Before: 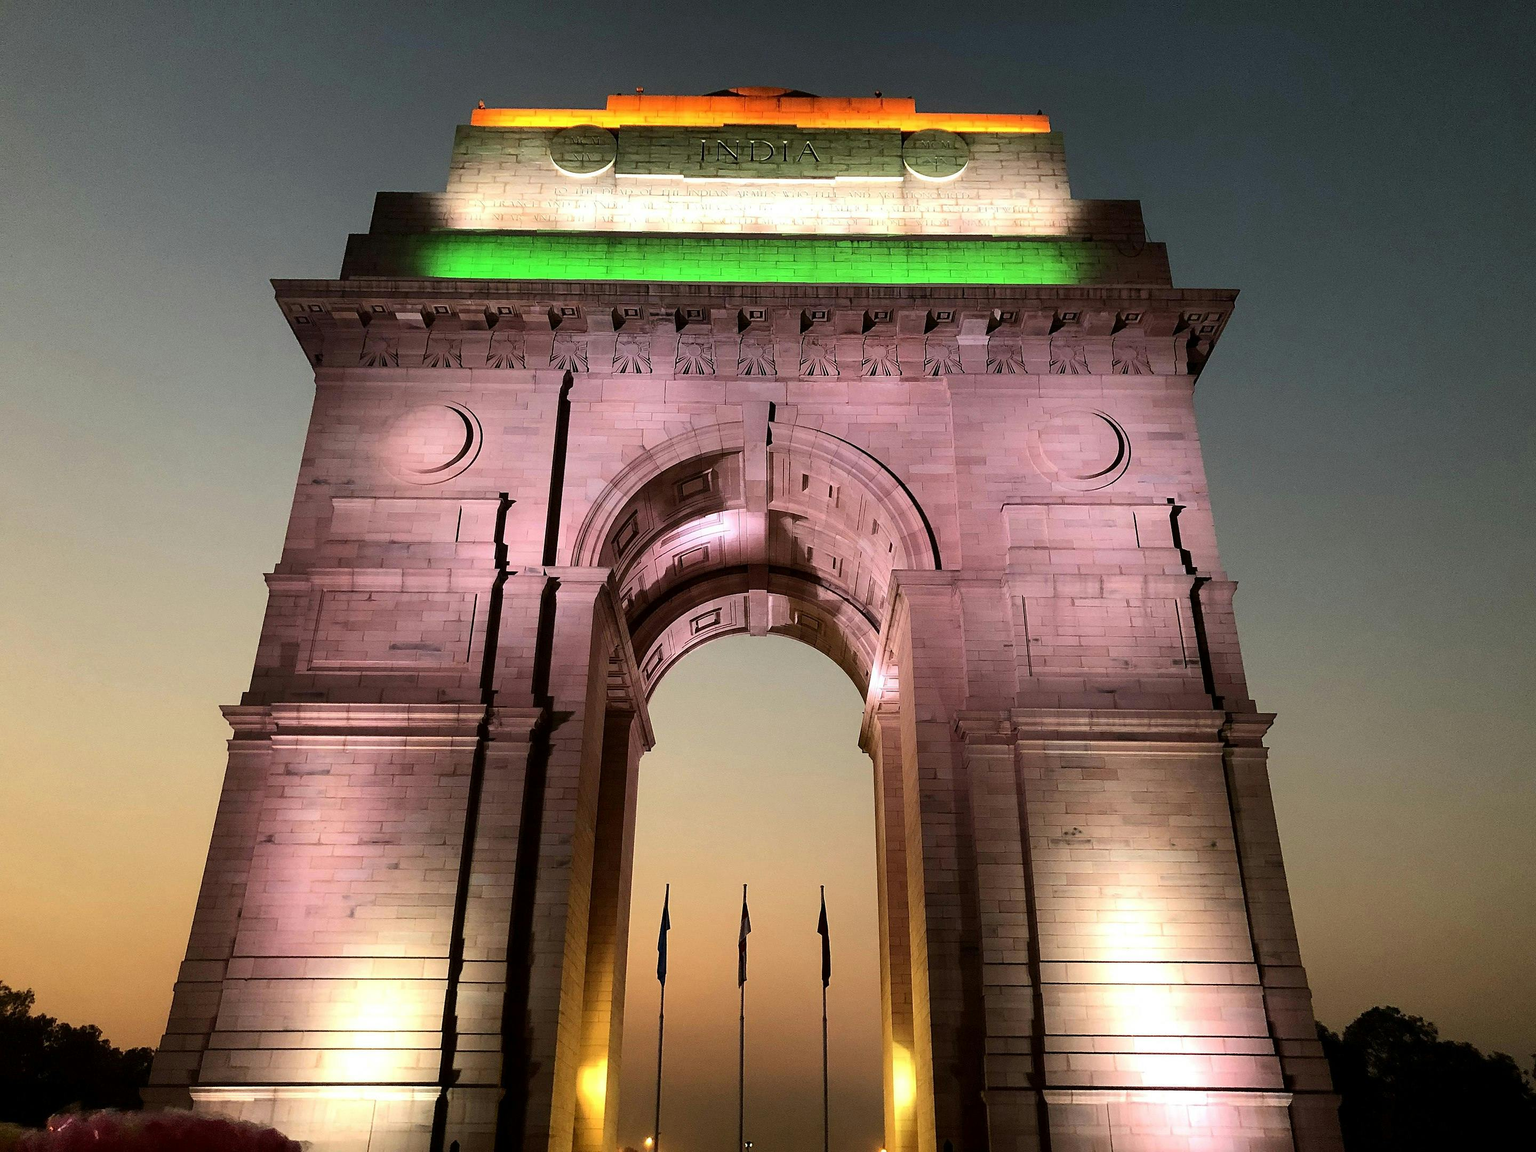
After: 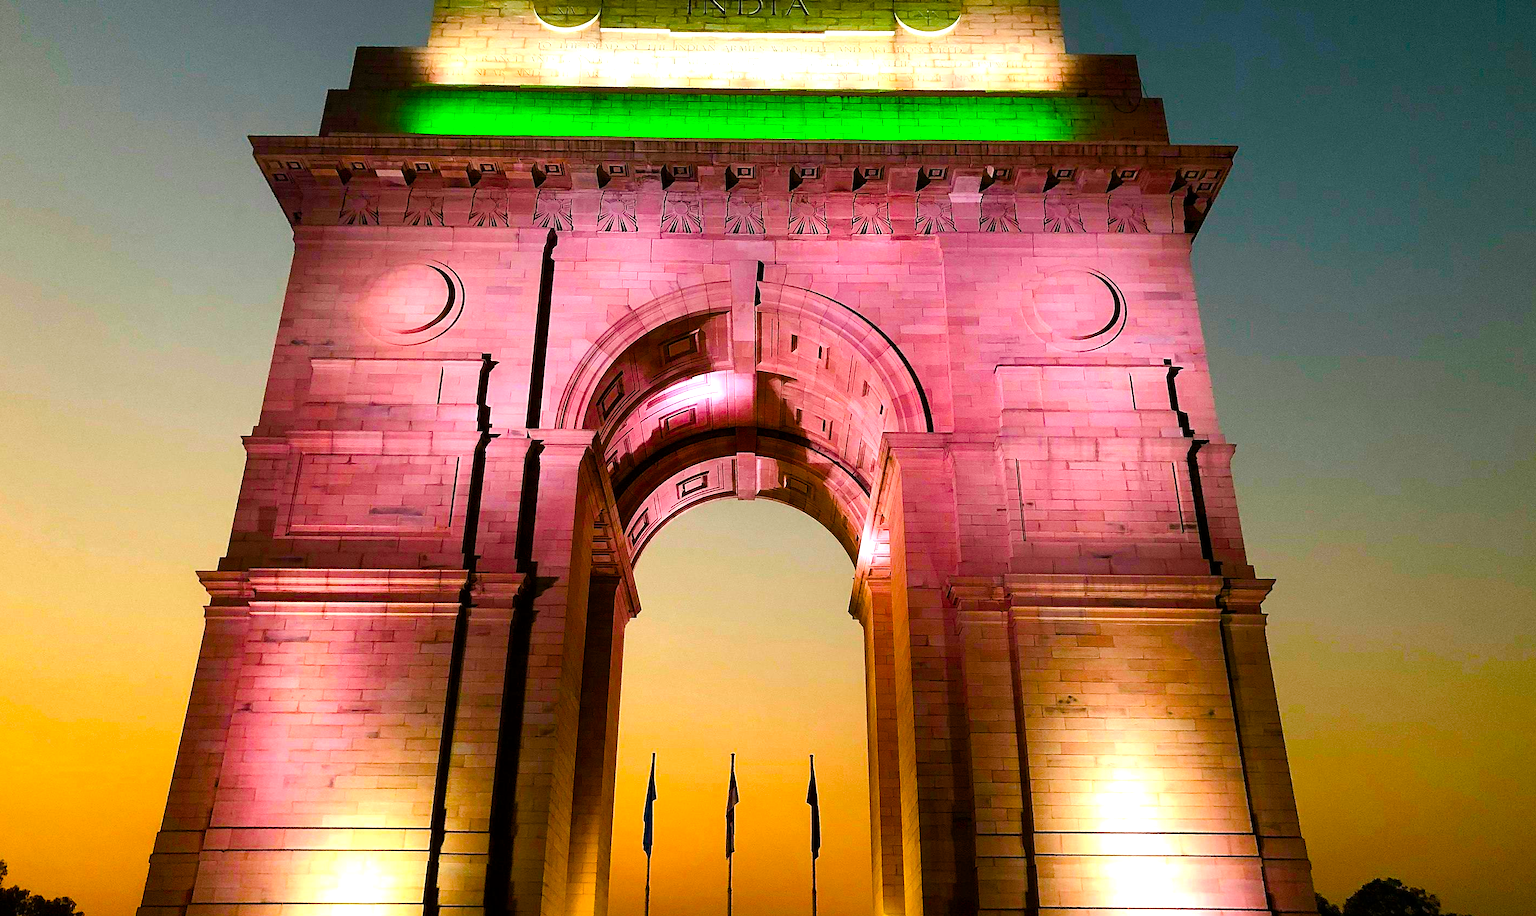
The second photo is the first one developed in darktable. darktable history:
color balance rgb: linear chroma grading › shadows 10%, linear chroma grading › highlights 10%, linear chroma grading › global chroma 15%, linear chroma grading › mid-tones 15%, perceptual saturation grading › global saturation 40%, perceptual saturation grading › highlights -25%, perceptual saturation grading › mid-tones 35%, perceptual saturation grading › shadows 35%, perceptual brilliance grading › global brilliance 11.29%, global vibrance 11.29%
crop and rotate: left 1.814%, top 12.818%, right 0.25%, bottom 9.225%
